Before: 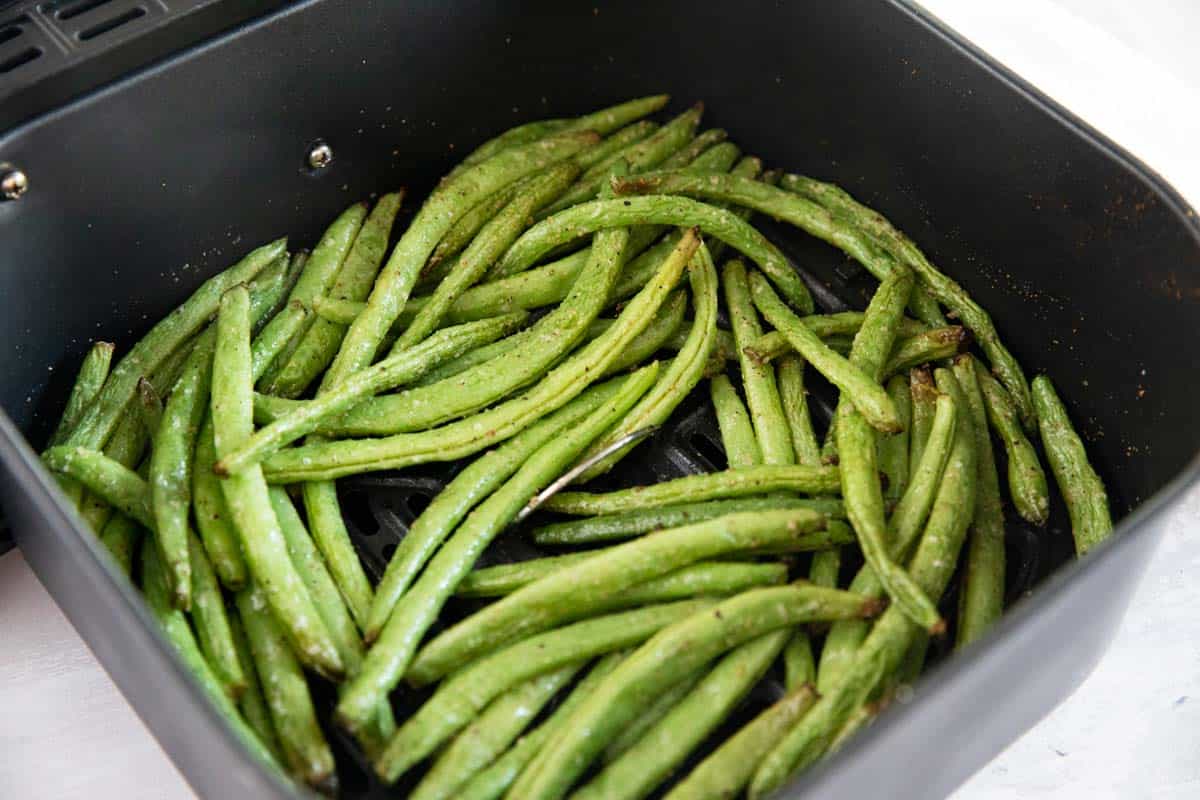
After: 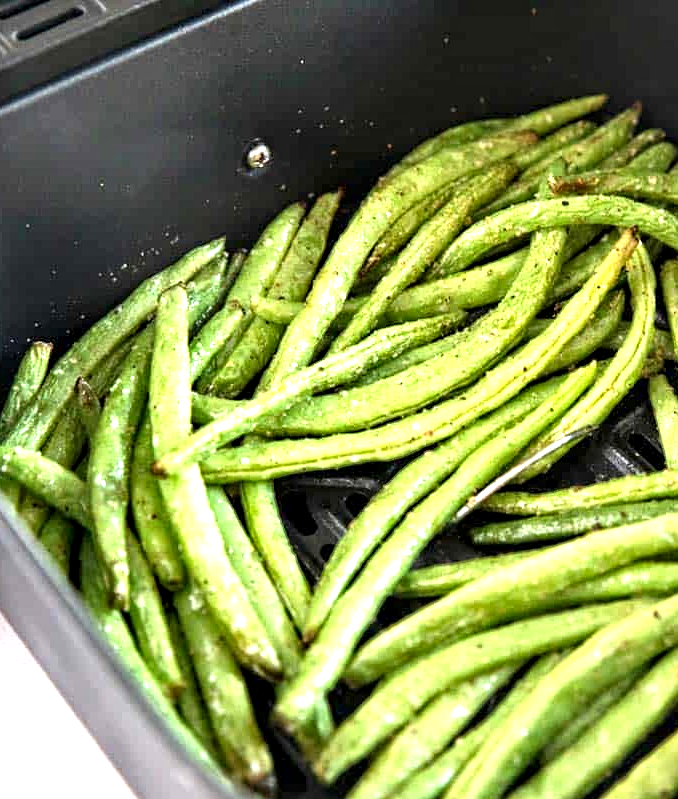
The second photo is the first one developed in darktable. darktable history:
crop: left 5.204%, right 38.232%
contrast equalizer: octaves 7, y [[0.51, 0.537, 0.559, 0.574, 0.599, 0.618], [0.5 ×6], [0.5 ×6], [0 ×6], [0 ×6]]
exposure: black level correction 0, exposure 1.001 EV, compensate exposure bias true, compensate highlight preservation false
